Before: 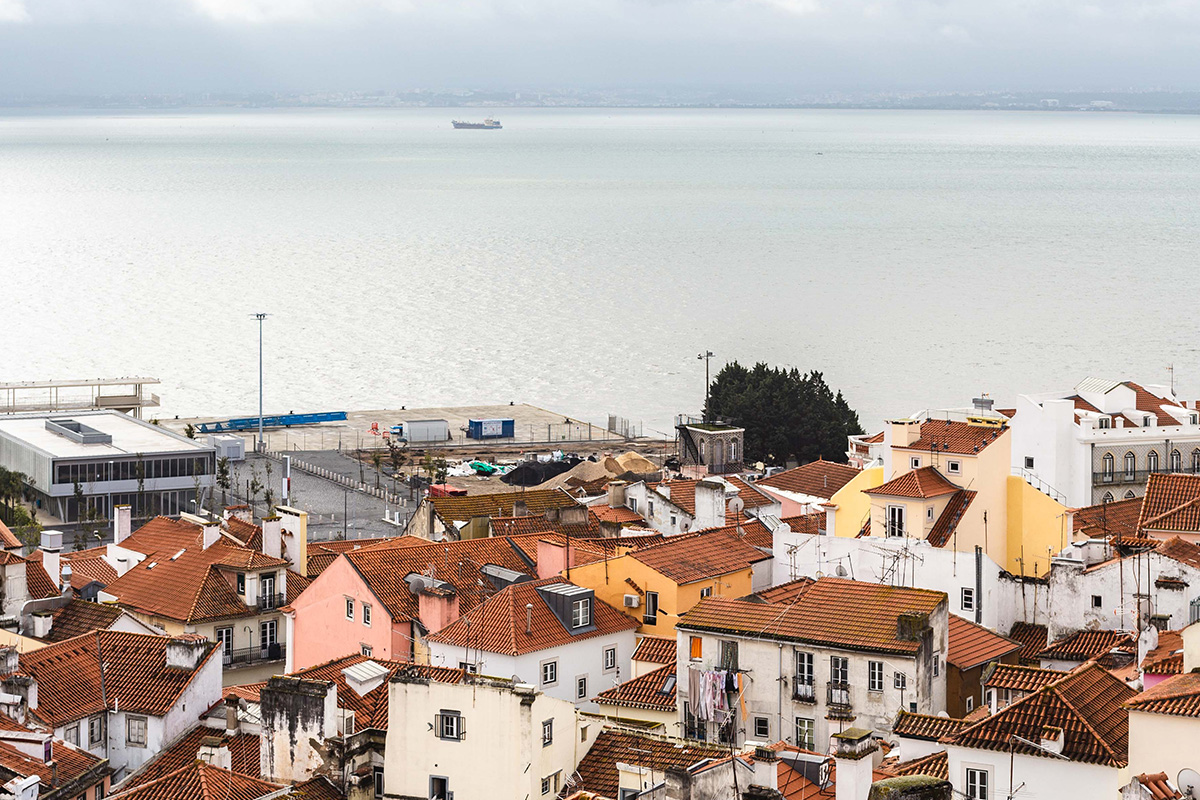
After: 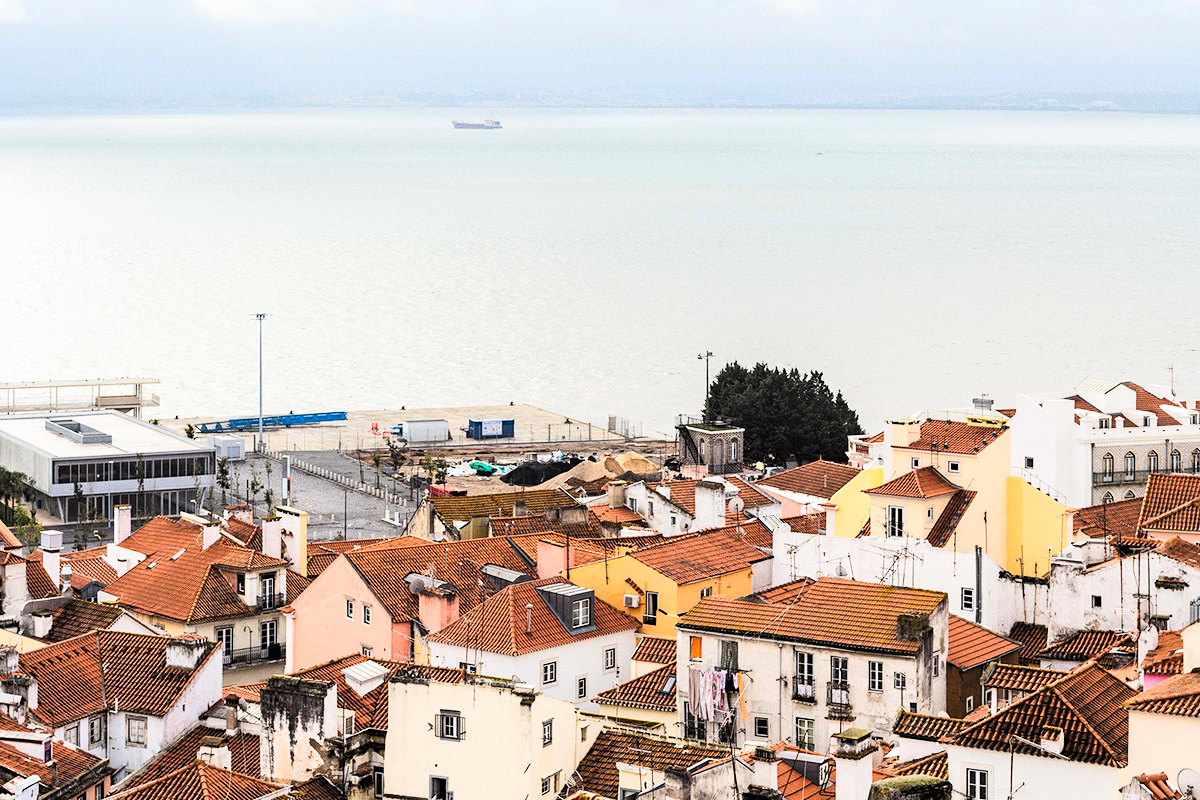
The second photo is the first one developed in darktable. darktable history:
grain: coarseness 0.09 ISO
tone curve: curves: ch0 [(0, 0) (0.082, 0.02) (0.129, 0.078) (0.275, 0.301) (0.67, 0.809) (1, 1)], color space Lab, linked channels, preserve colors none
